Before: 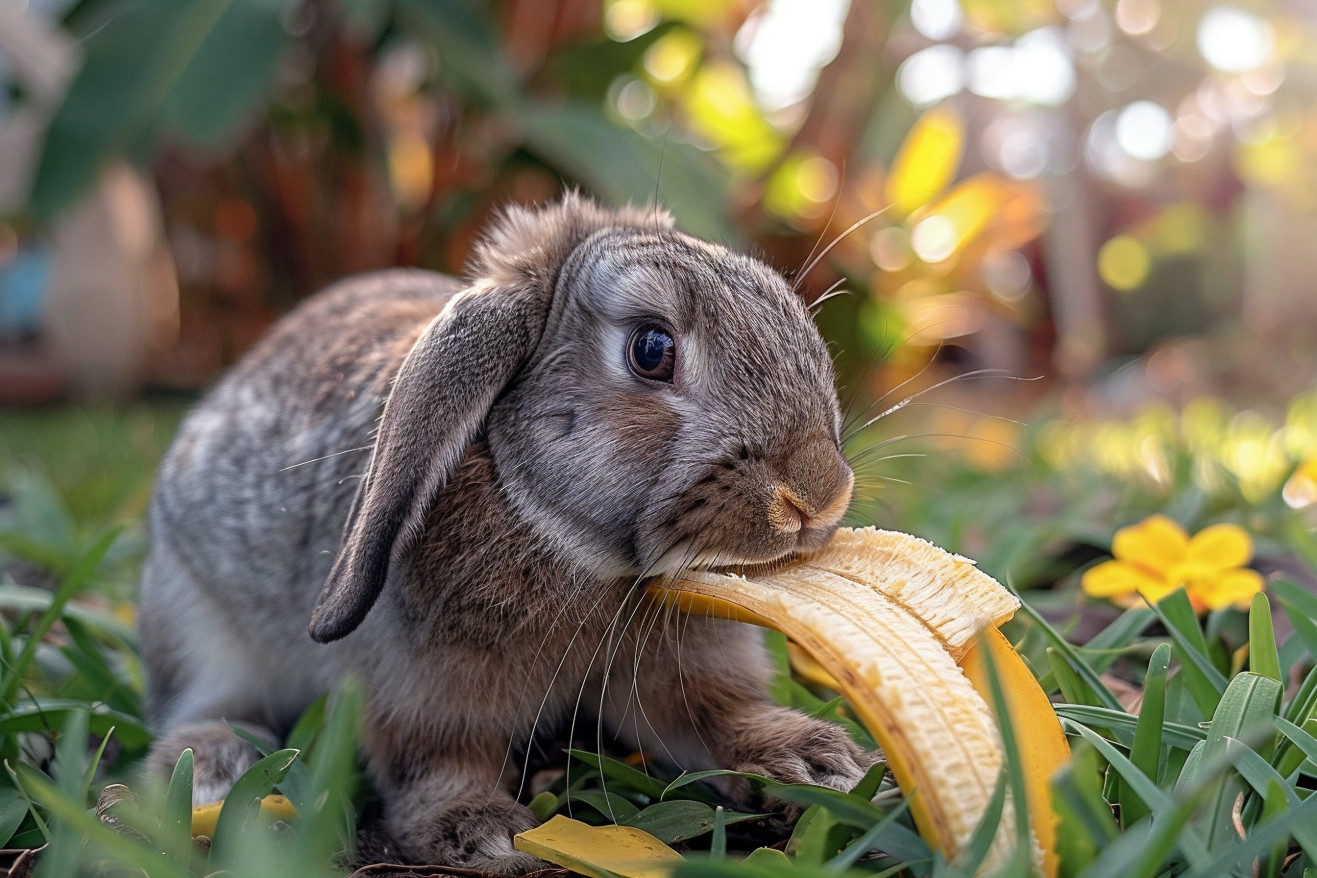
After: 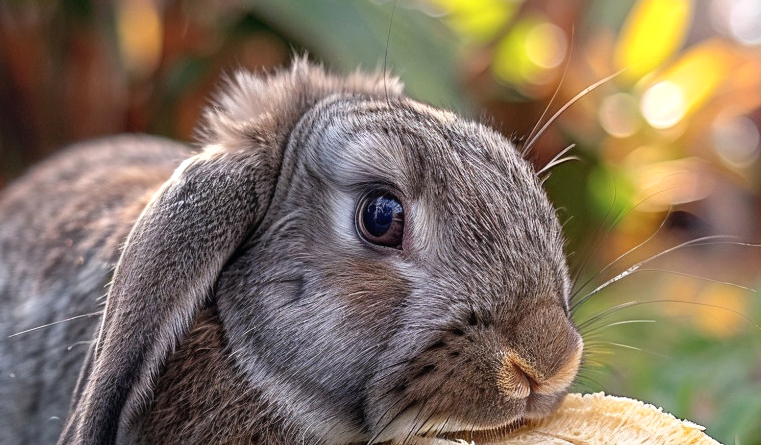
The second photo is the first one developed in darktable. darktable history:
exposure: exposure 0.171 EV, compensate highlight preservation false
crop: left 20.615%, top 15.293%, right 21.538%, bottom 33.961%
